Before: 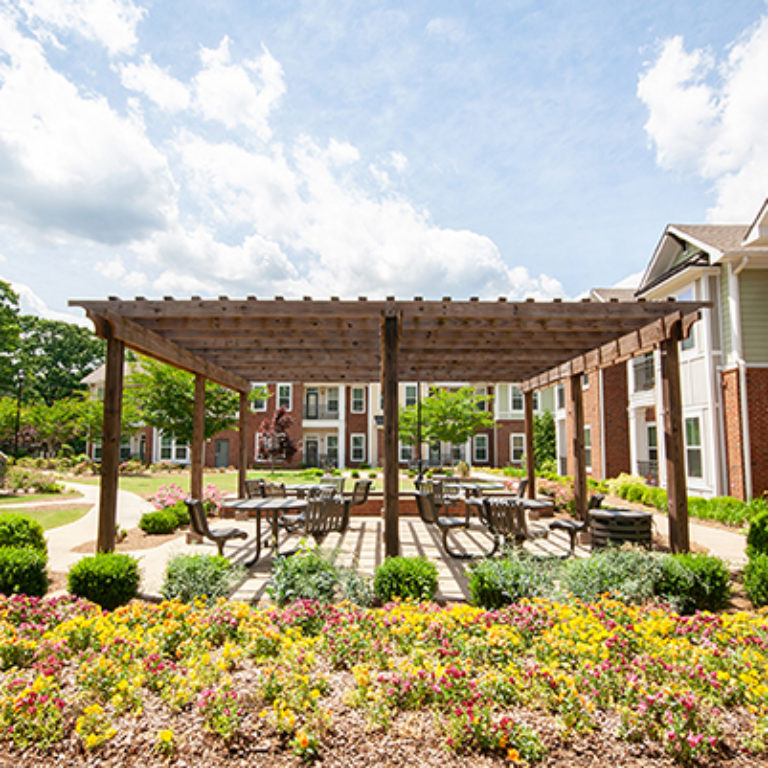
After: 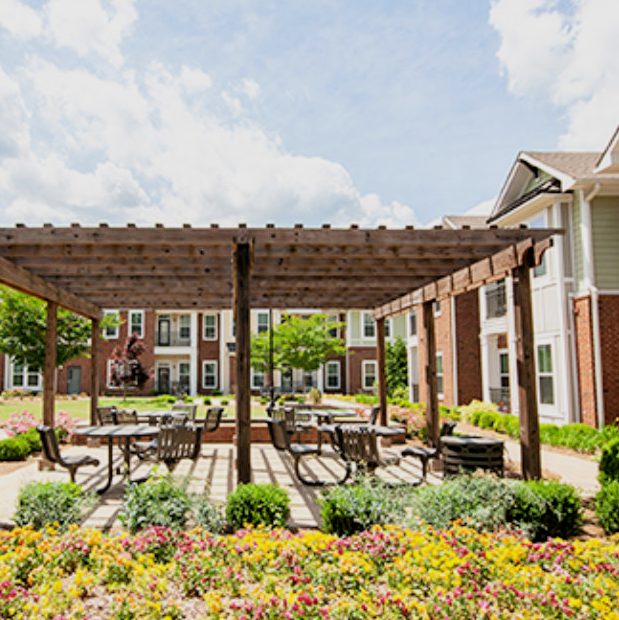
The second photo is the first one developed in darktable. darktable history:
crop: left 19.326%, top 9.57%, right 0%, bottom 9.613%
filmic rgb: middle gray luminance 9.01%, black relative exposure -10.68 EV, white relative exposure 3.44 EV, threshold 3.05 EV, target black luminance 0%, hardness 5.99, latitude 59.48%, contrast 1.09, highlights saturation mix 4.87%, shadows ↔ highlights balance 28.82%, iterations of high-quality reconstruction 0, enable highlight reconstruction true
